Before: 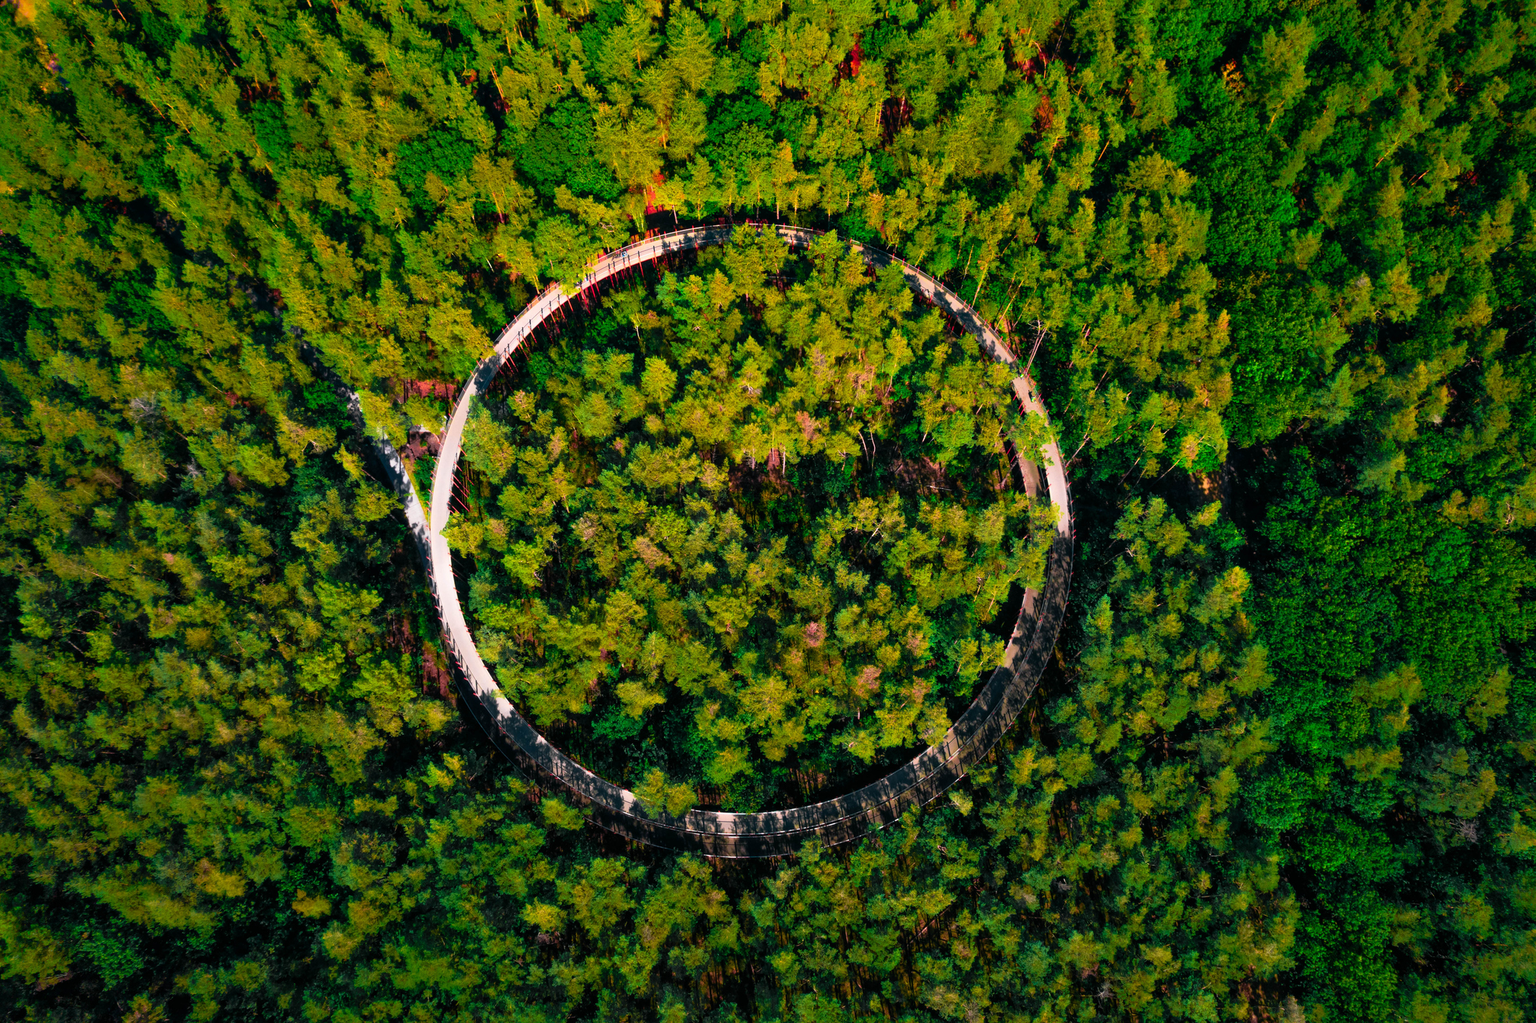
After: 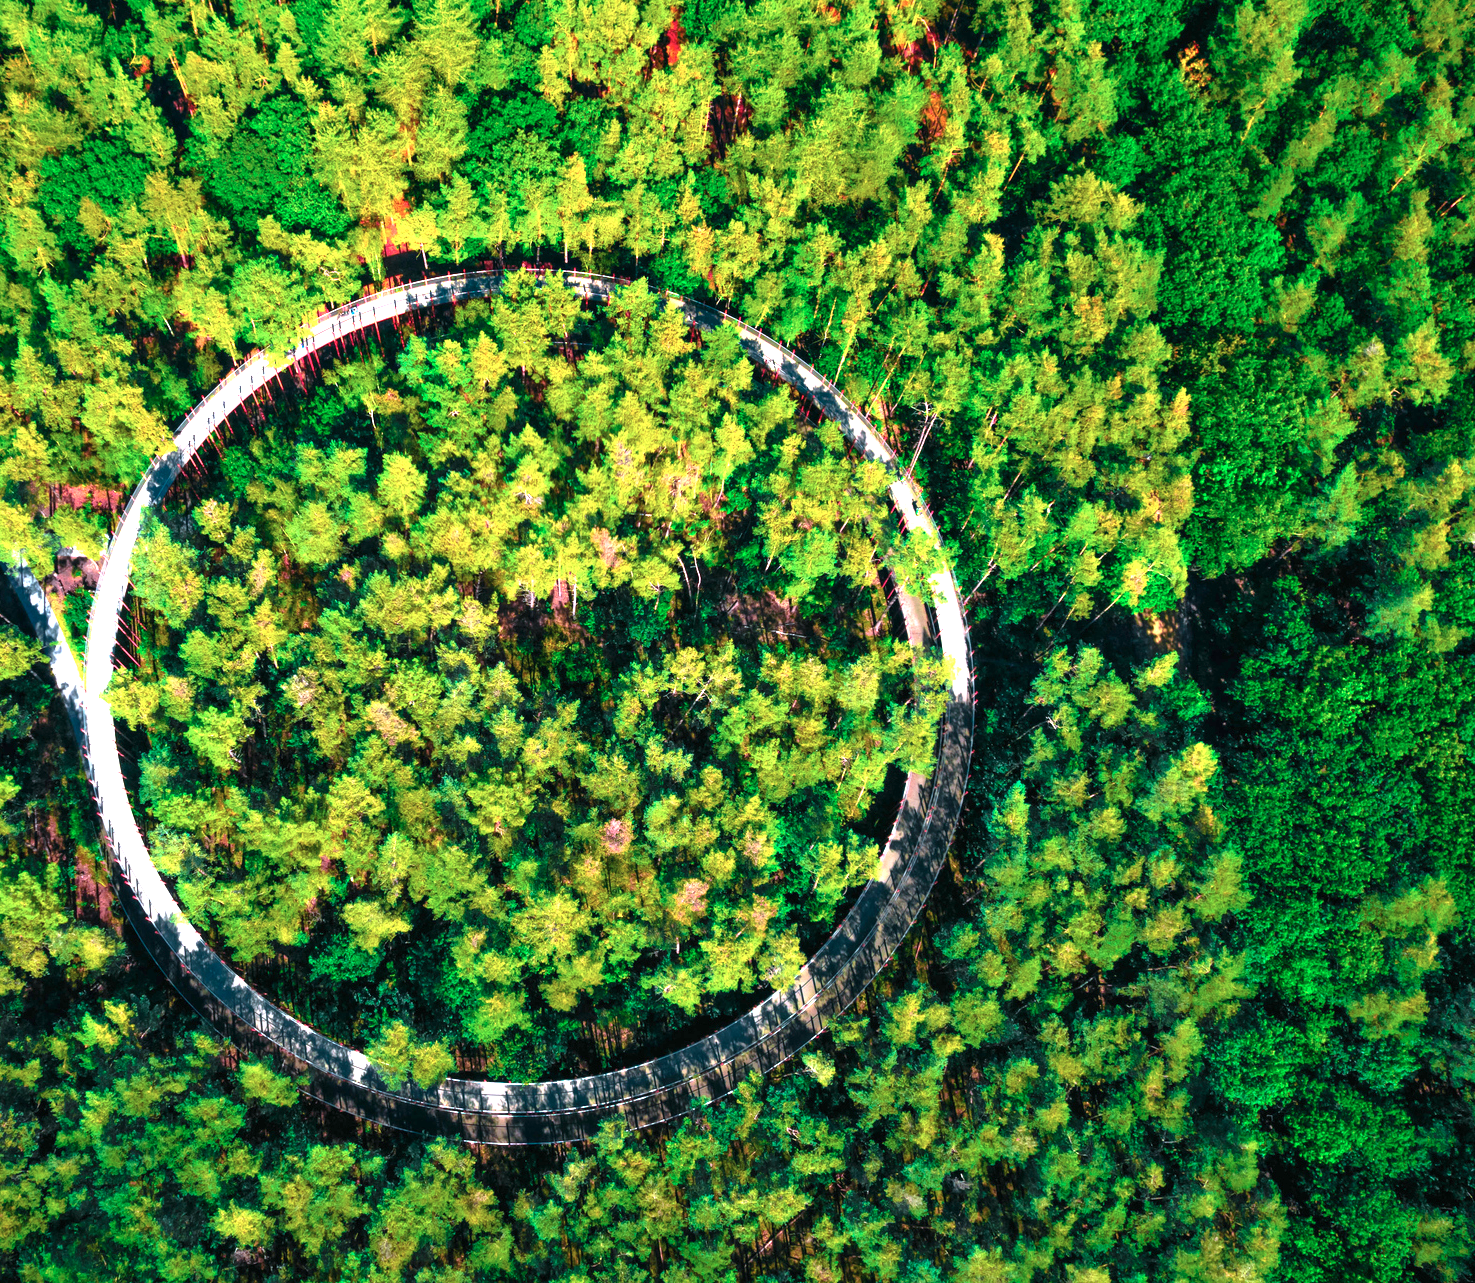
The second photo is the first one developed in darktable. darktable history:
crop and rotate: left 24.034%, top 2.838%, right 6.406%, bottom 6.299%
exposure: black level correction 0, exposure 1.388 EV, compensate exposure bias true, compensate highlight preservation false
color correction: highlights a* -11.71, highlights b* -15.58
